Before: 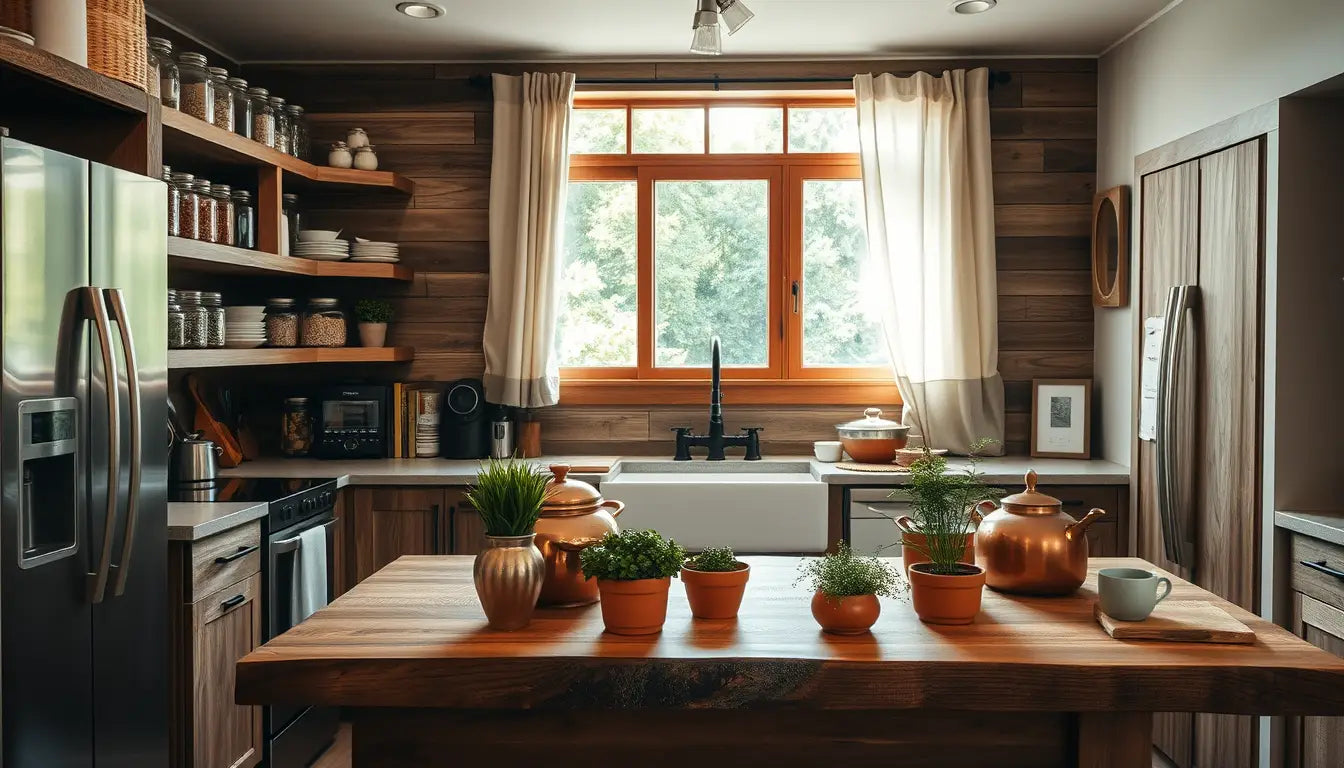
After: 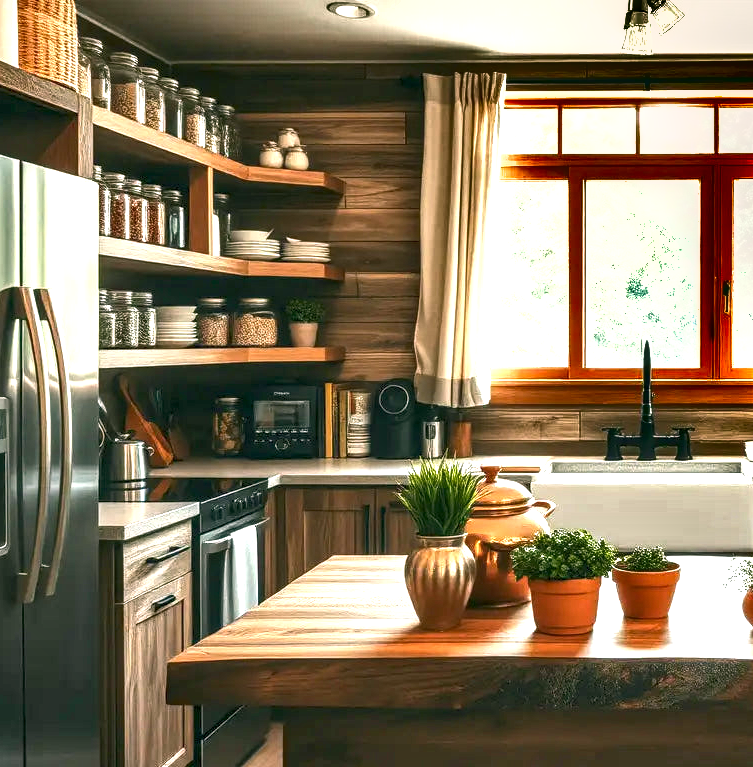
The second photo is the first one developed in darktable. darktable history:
exposure: black level correction 0, exposure 1.544 EV, compensate highlight preservation false
crop: left 5.17%, right 38.732%
shadows and highlights: radius 117.8, shadows 42.39, highlights -62.25, soften with gaussian
local contrast: detail 150%
tone equalizer: -8 EV 0.271 EV, -7 EV 0.442 EV, -6 EV 0.382 EV, -5 EV 0.27 EV, -3 EV -0.268 EV, -2 EV -0.438 EV, -1 EV -0.417 EV, +0 EV -0.255 EV
color correction: highlights a* 4.17, highlights b* 4.96, shadows a* -7.7, shadows b* 5.05
